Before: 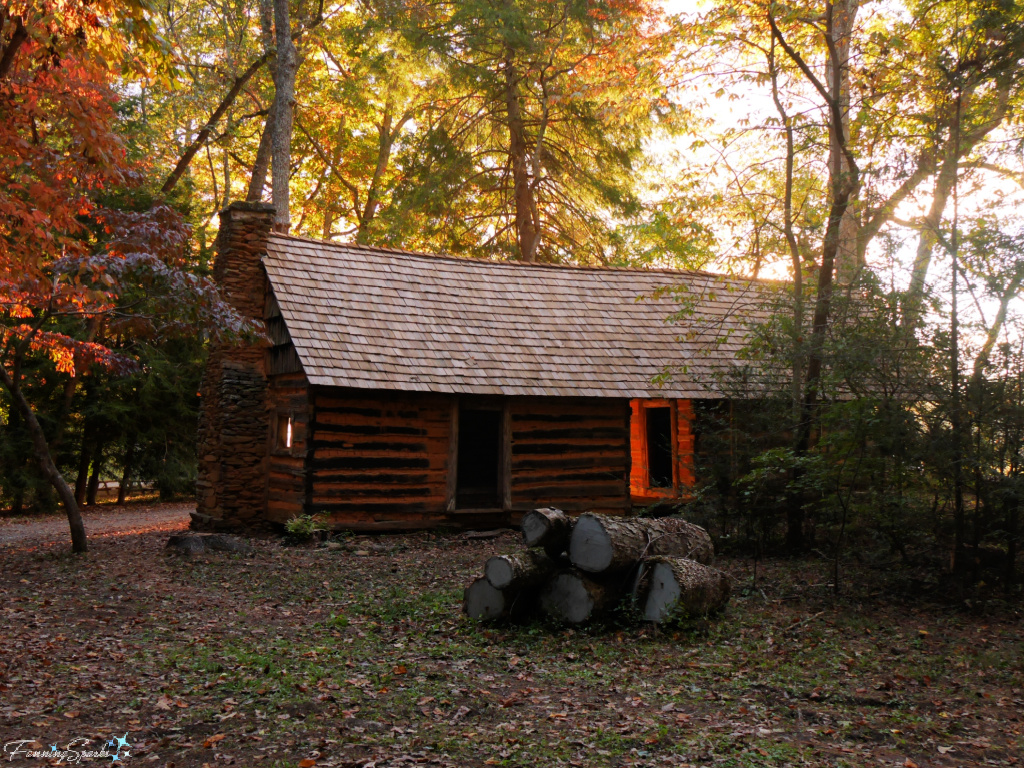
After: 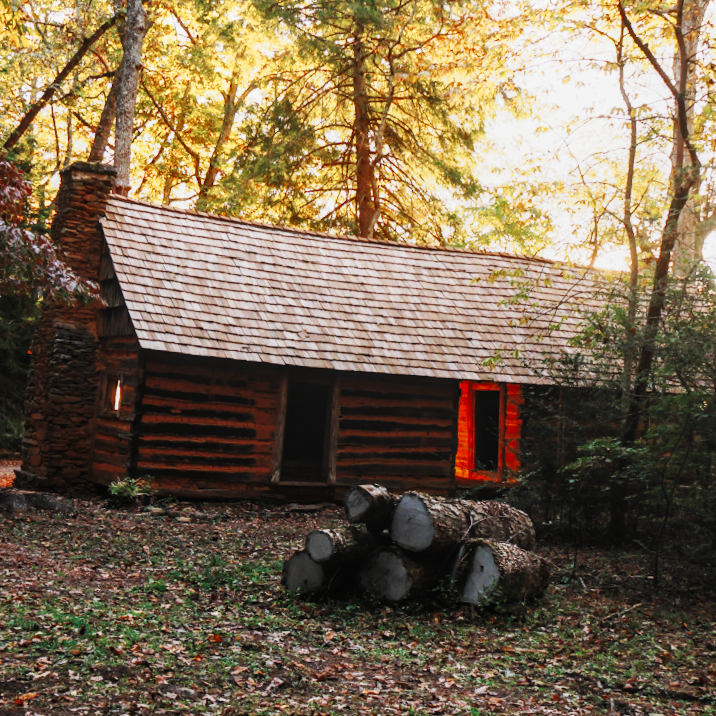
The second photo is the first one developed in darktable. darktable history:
crop and rotate: angle -3.15°, left 14.17%, top 0.016%, right 10.829%, bottom 0.061%
color zones: curves: ch0 [(0, 0.5) (0.125, 0.4) (0.25, 0.5) (0.375, 0.4) (0.5, 0.4) (0.625, 0.6) (0.75, 0.6) (0.875, 0.5)]; ch1 [(0, 0.35) (0.125, 0.45) (0.25, 0.35) (0.375, 0.35) (0.5, 0.35) (0.625, 0.35) (0.75, 0.45) (0.875, 0.35)]; ch2 [(0, 0.6) (0.125, 0.5) (0.25, 0.5) (0.375, 0.6) (0.5, 0.6) (0.625, 0.5) (0.75, 0.5) (0.875, 0.5)]
local contrast: on, module defaults
tone curve: curves: ch0 [(0, 0.026) (0.146, 0.158) (0.272, 0.34) (0.434, 0.625) (0.676, 0.871) (0.994, 0.955)], preserve colors none
